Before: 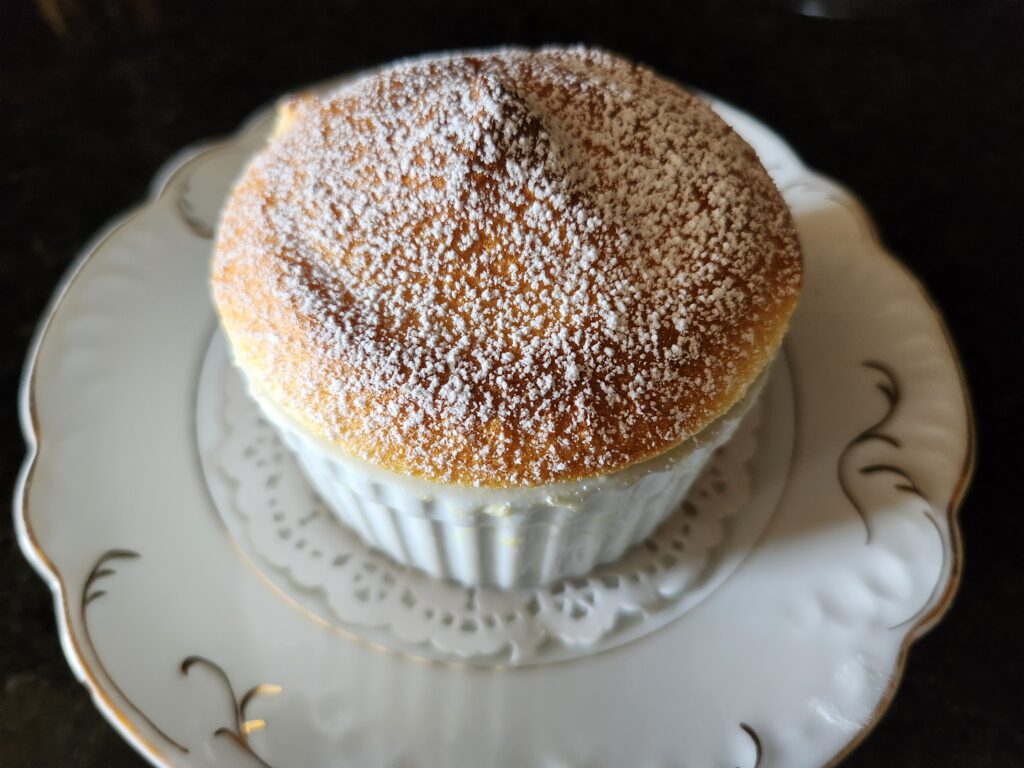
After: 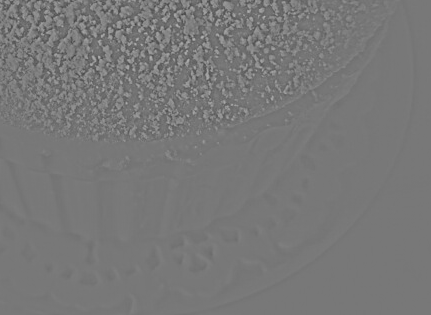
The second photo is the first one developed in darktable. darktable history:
highpass: sharpness 9.84%, contrast boost 9.94%
tone curve: curves: ch0 [(0, 0) (0.118, 0.034) (0.182, 0.124) (0.265, 0.214) (0.504, 0.508) (0.783, 0.825) (1, 1)], color space Lab, linked channels, preserve colors none
crop: left 37.221%, top 45.169%, right 20.63%, bottom 13.777%
